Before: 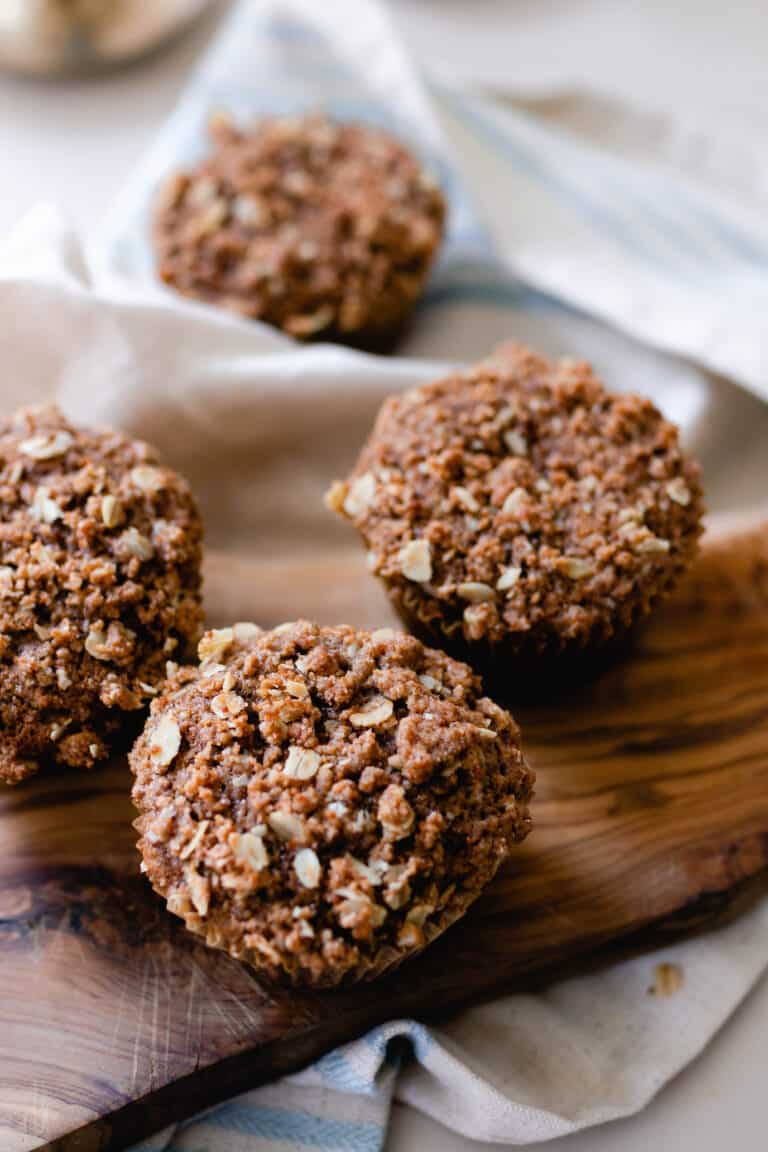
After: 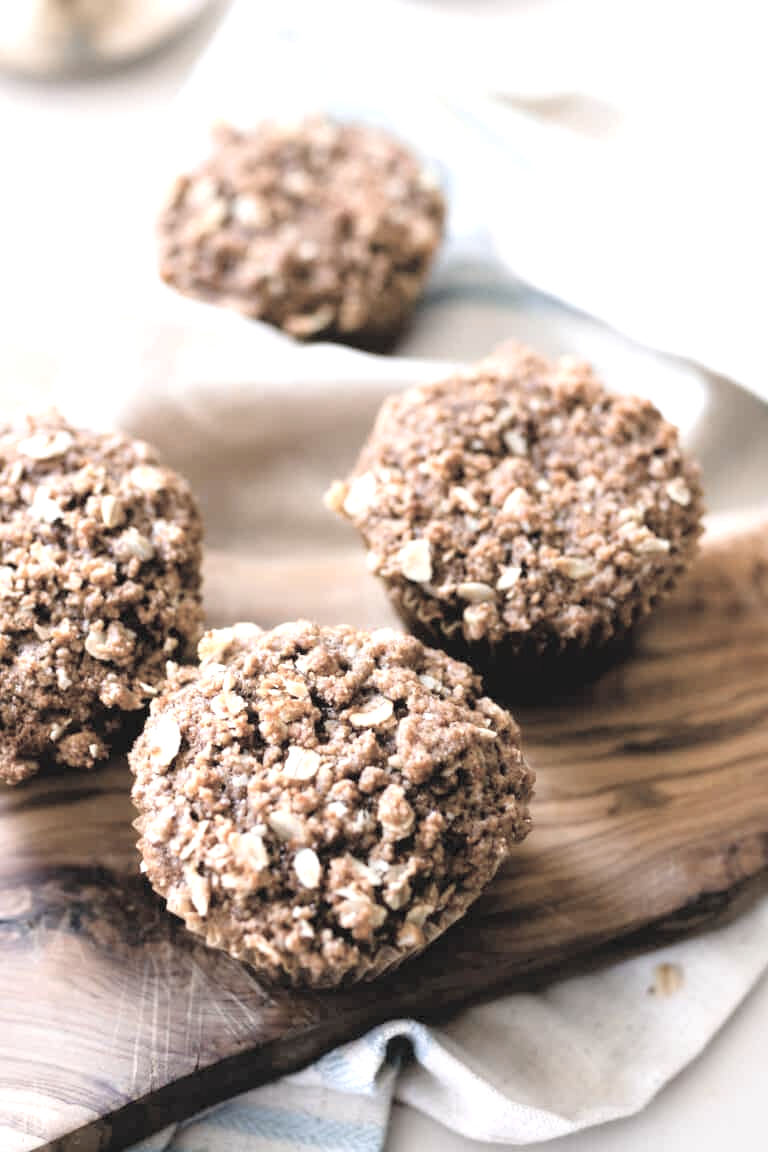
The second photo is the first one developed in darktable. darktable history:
exposure: black level correction 0, exposure 1 EV, compensate exposure bias true, compensate highlight preservation false
contrast brightness saturation: brightness 0.18, saturation -0.512
